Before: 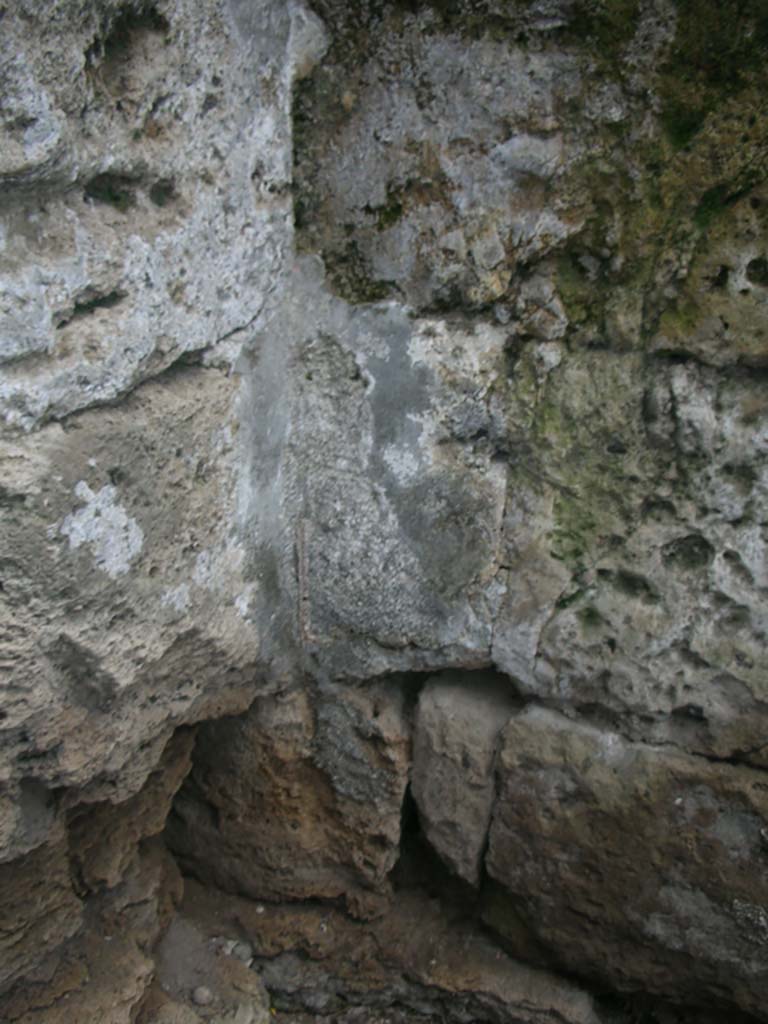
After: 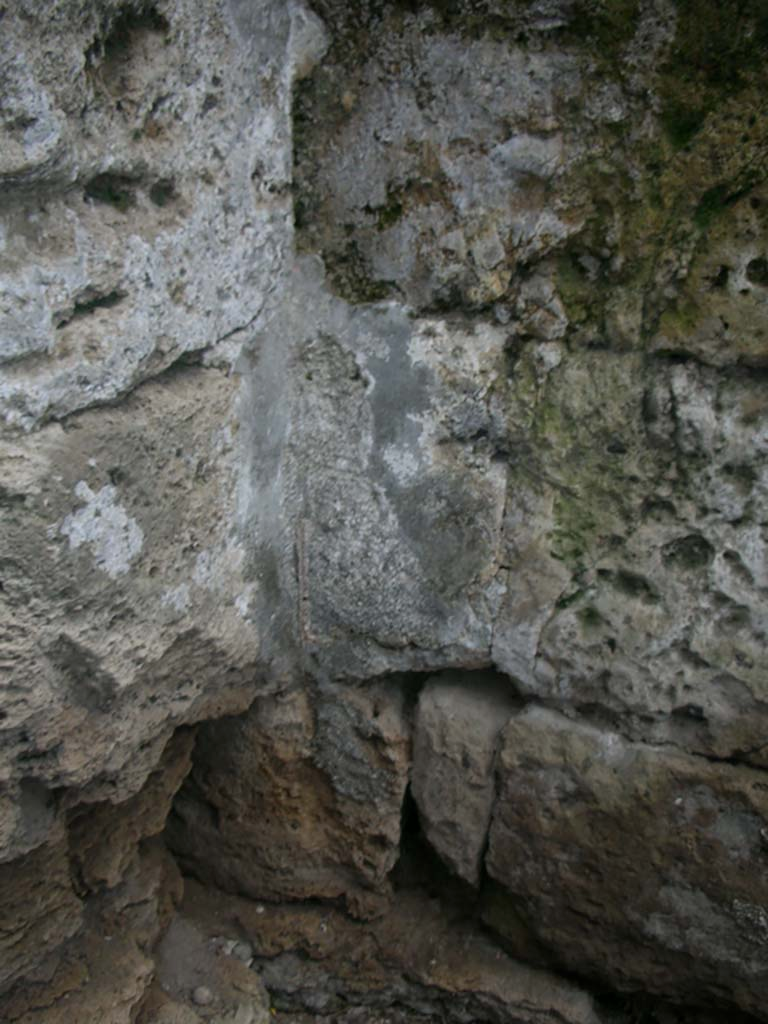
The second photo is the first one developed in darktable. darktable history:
exposure: black level correction 0.002, exposure -0.197 EV, compensate exposure bias true, compensate highlight preservation false
